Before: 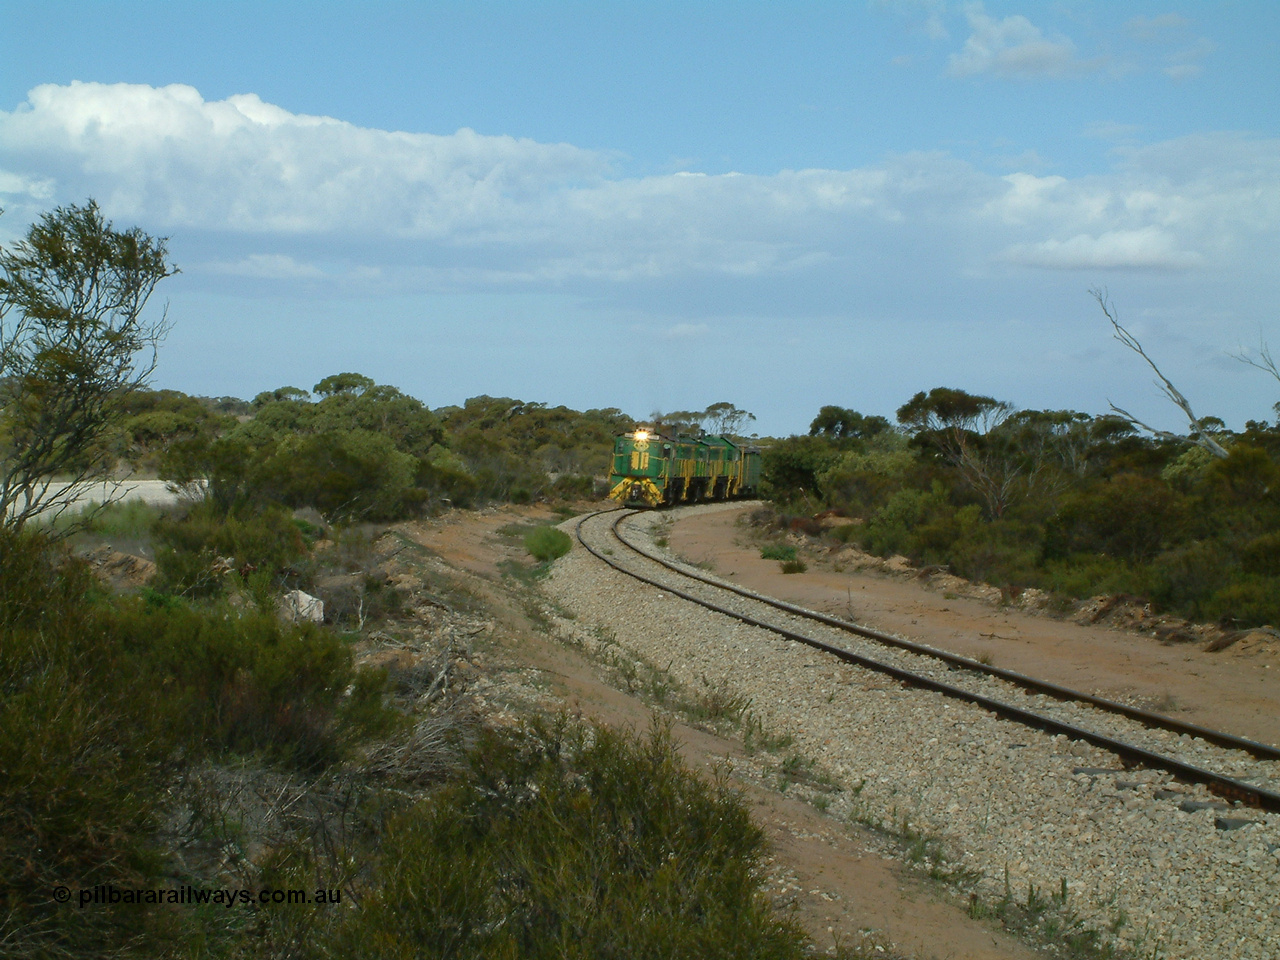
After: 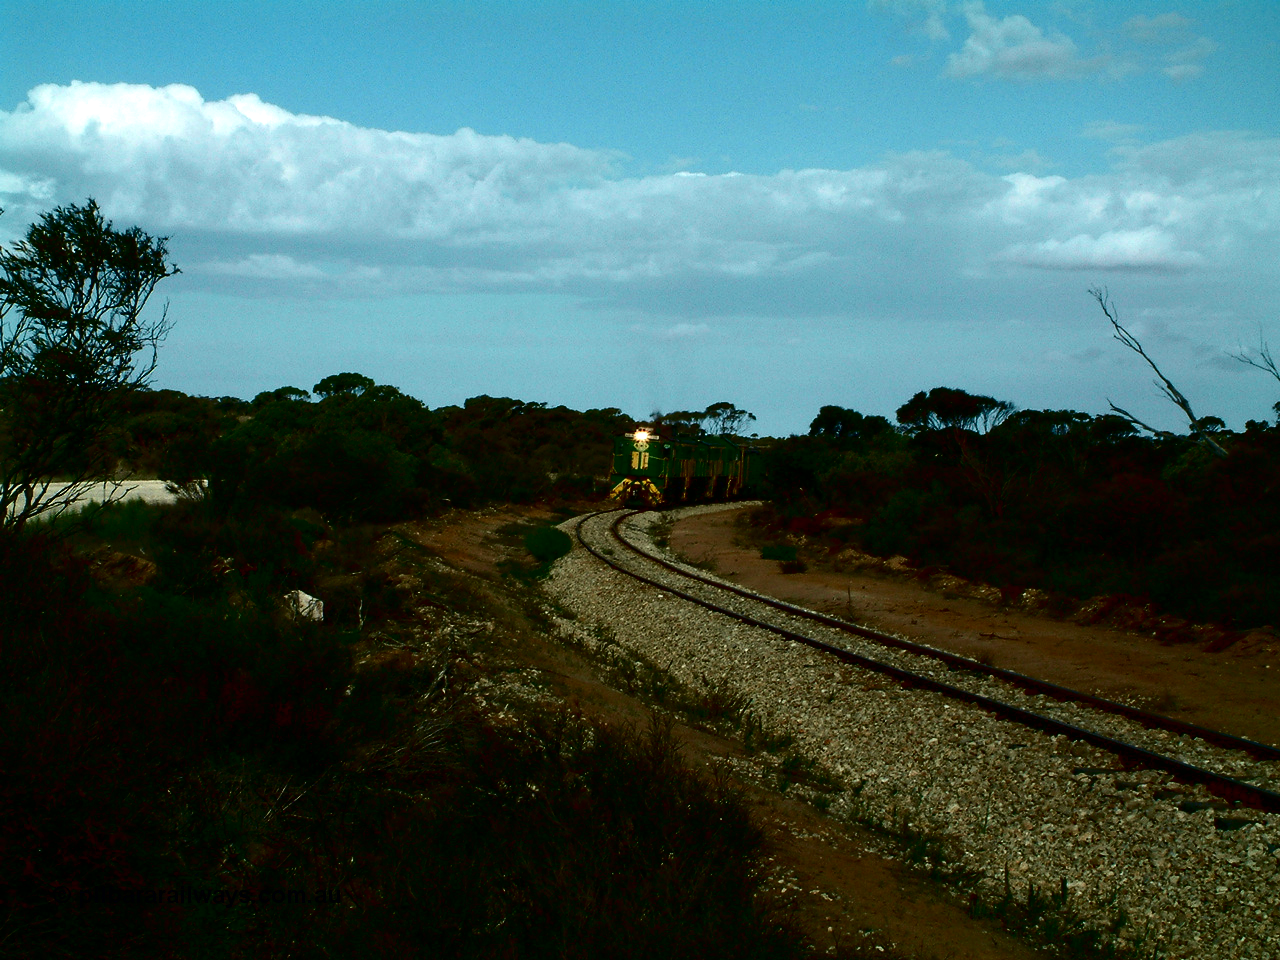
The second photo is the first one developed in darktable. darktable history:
tone curve: curves: ch0 [(0, 0) (0.033, 0.016) (0.171, 0.127) (0.33, 0.331) (0.432, 0.475) (0.601, 0.665) (0.843, 0.876) (1, 1)]; ch1 [(0, 0) (0.339, 0.349) (0.445, 0.42) (0.476, 0.47) (0.501, 0.499) (0.516, 0.525) (0.548, 0.563) (0.584, 0.633) (0.728, 0.746) (1, 1)]; ch2 [(0, 0) (0.327, 0.324) (0.417, 0.44) (0.46, 0.453) (0.502, 0.498) (0.517, 0.524) (0.53, 0.554) (0.579, 0.599) (0.745, 0.704) (1, 1)], color space Lab, independent channels, preserve colors none
contrast brightness saturation: contrast 0.089, brightness -0.594, saturation 0.17
tone equalizer: -8 EV -0.452 EV, -7 EV -0.375 EV, -6 EV -0.331 EV, -5 EV -0.214 EV, -3 EV 0.222 EV, -2 EV 0.336 EV, -1 EV 0.38 EV, +0 EV 0.393 EV, edges refinement/feathering 500, mask exposure compensation -1.57 EV, preserve details no
